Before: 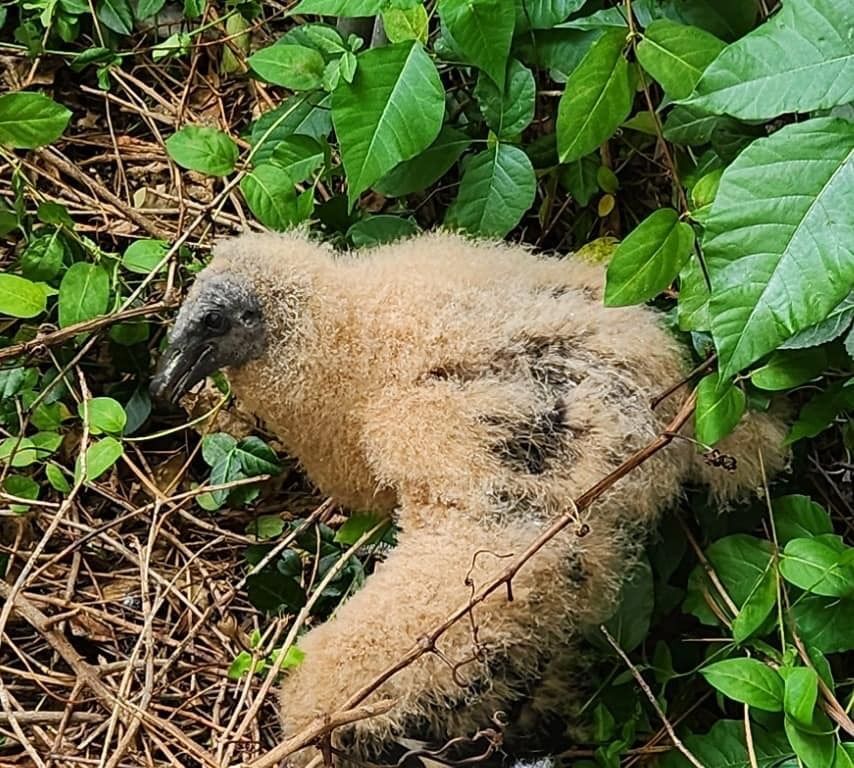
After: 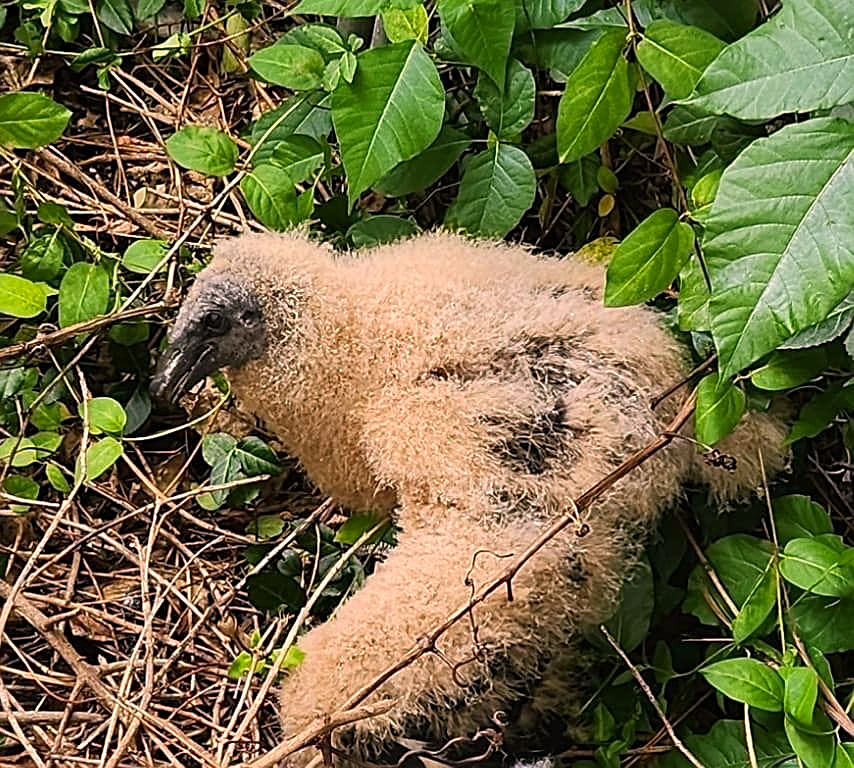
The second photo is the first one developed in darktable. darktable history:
color zones: curves: ch0 [(0.11, 0.396) (0.195, 0.36) (0.25, 0.5) (0.303, 0.412) (0.357, 0.544) (0.75, 0.5) (0.967, 0.328)]; ch1 [(0, 0.468) (0.112, 0.512) (0.202, 0.6) (0.25, 0.5) (0.307, 0.352) (0.357, 0.544) (0.75, 0.5) (0.963, 0.524)], mix -121.69%
sharpen: on, module defaults
color correction: highlights a* 12.78, highlights b* 5.4
